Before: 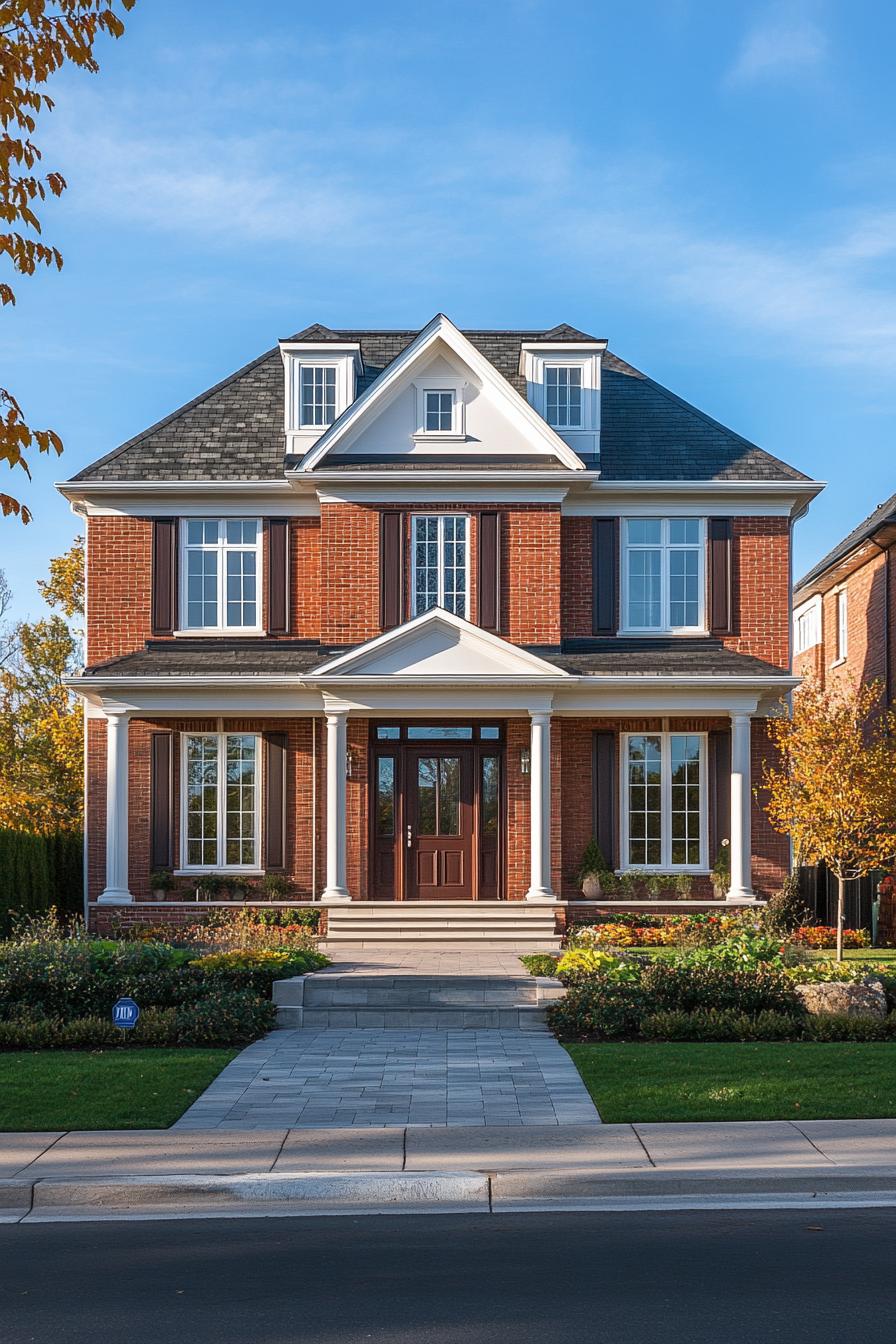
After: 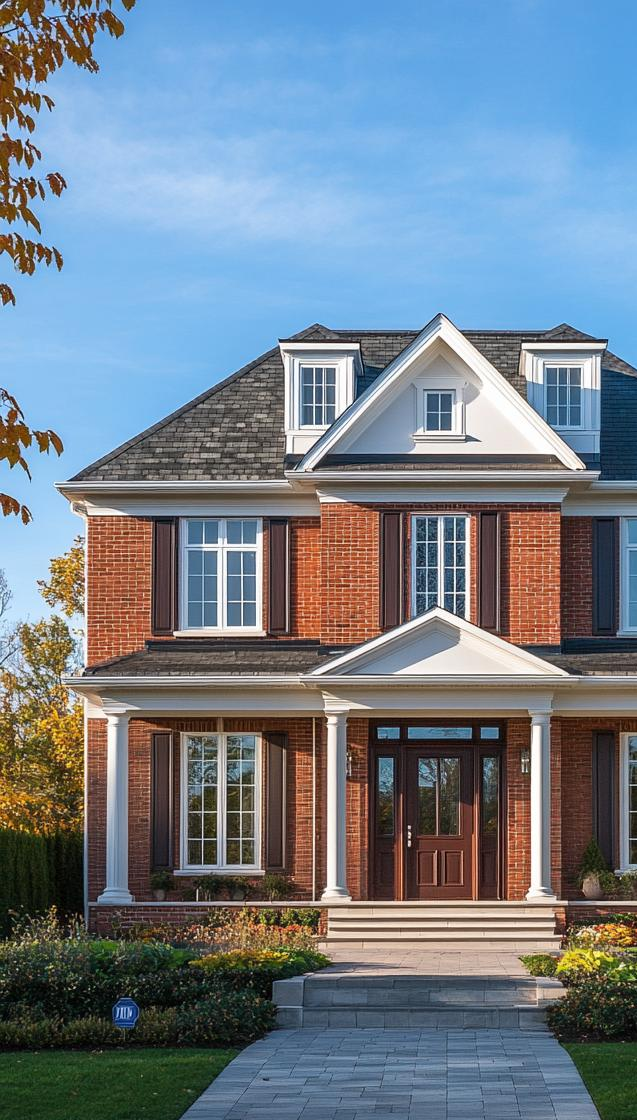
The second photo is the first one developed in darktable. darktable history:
crop: right 28.821%, bottom 16.635%
